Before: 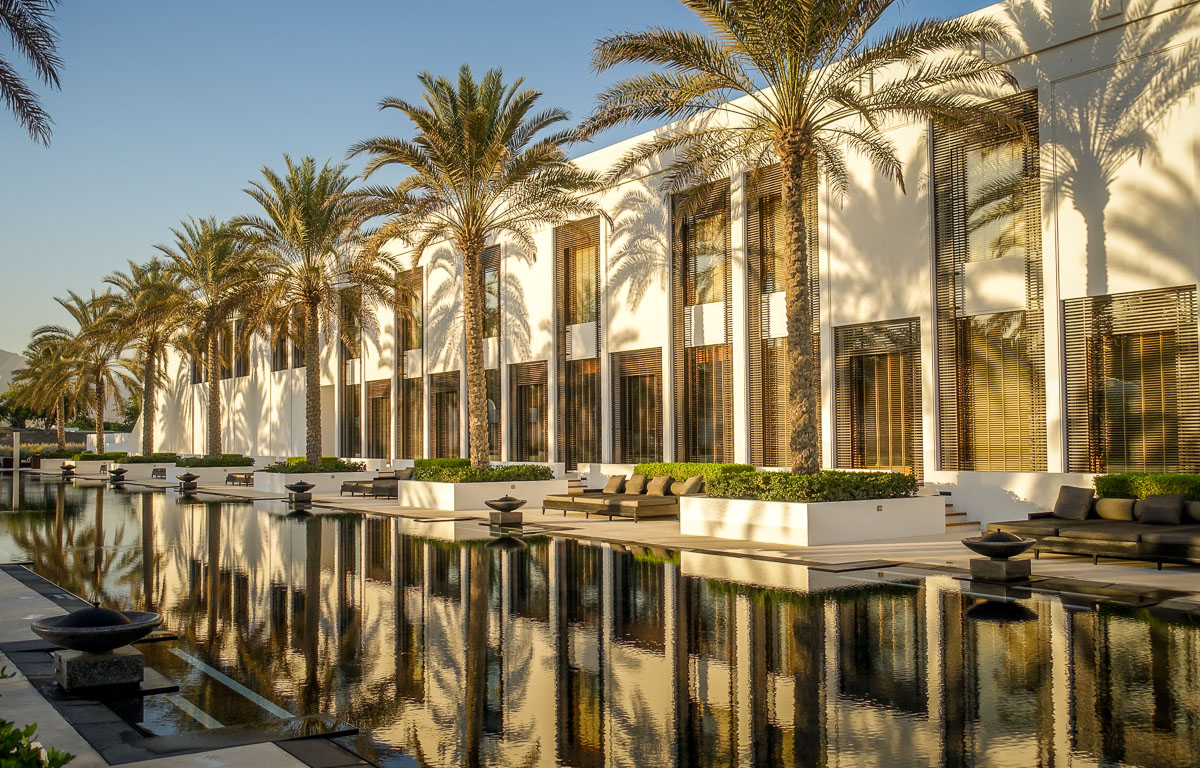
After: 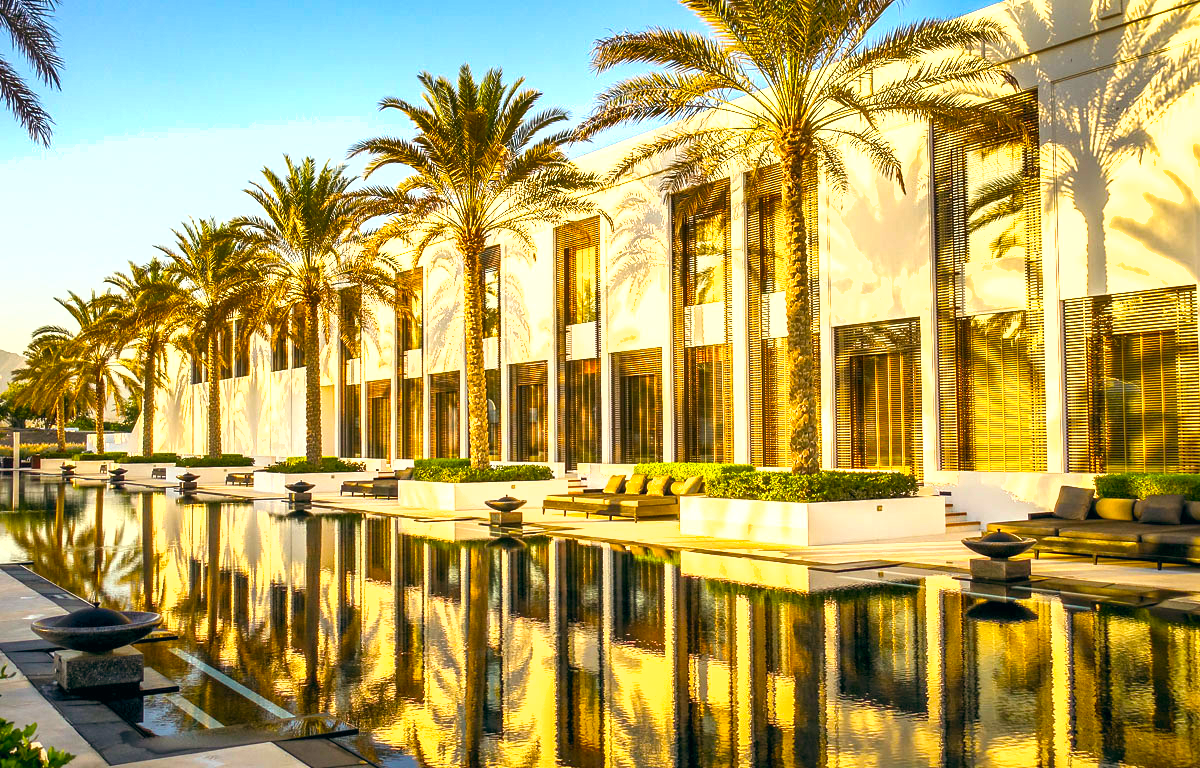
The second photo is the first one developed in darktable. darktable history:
color balance: lift [1, 0.998, 1.001, 1.002], gamma [1, 1.02, 1, 0.98], gain [1, 1.02, 1.003, 0.98]
color balance rgb: linear chroma grading › global chroma 15%, perceptual saturation grading › global saturation 30%
shadows and highlights: low approximation 0.01, soften with gaussian
exposure: black level correction 0, exposure 1.3 EV, compensate highlight preservation false
